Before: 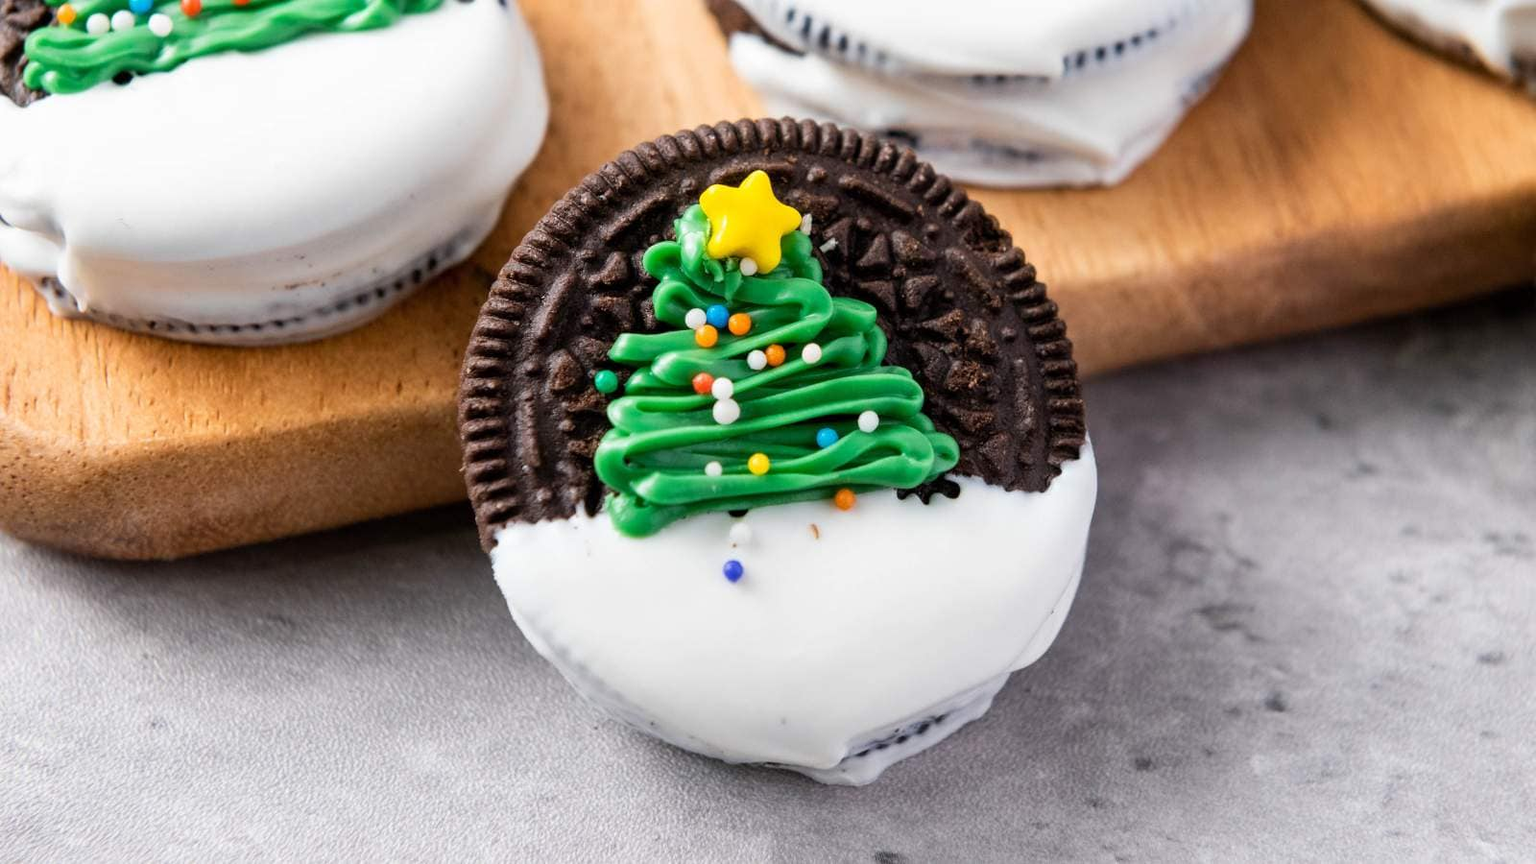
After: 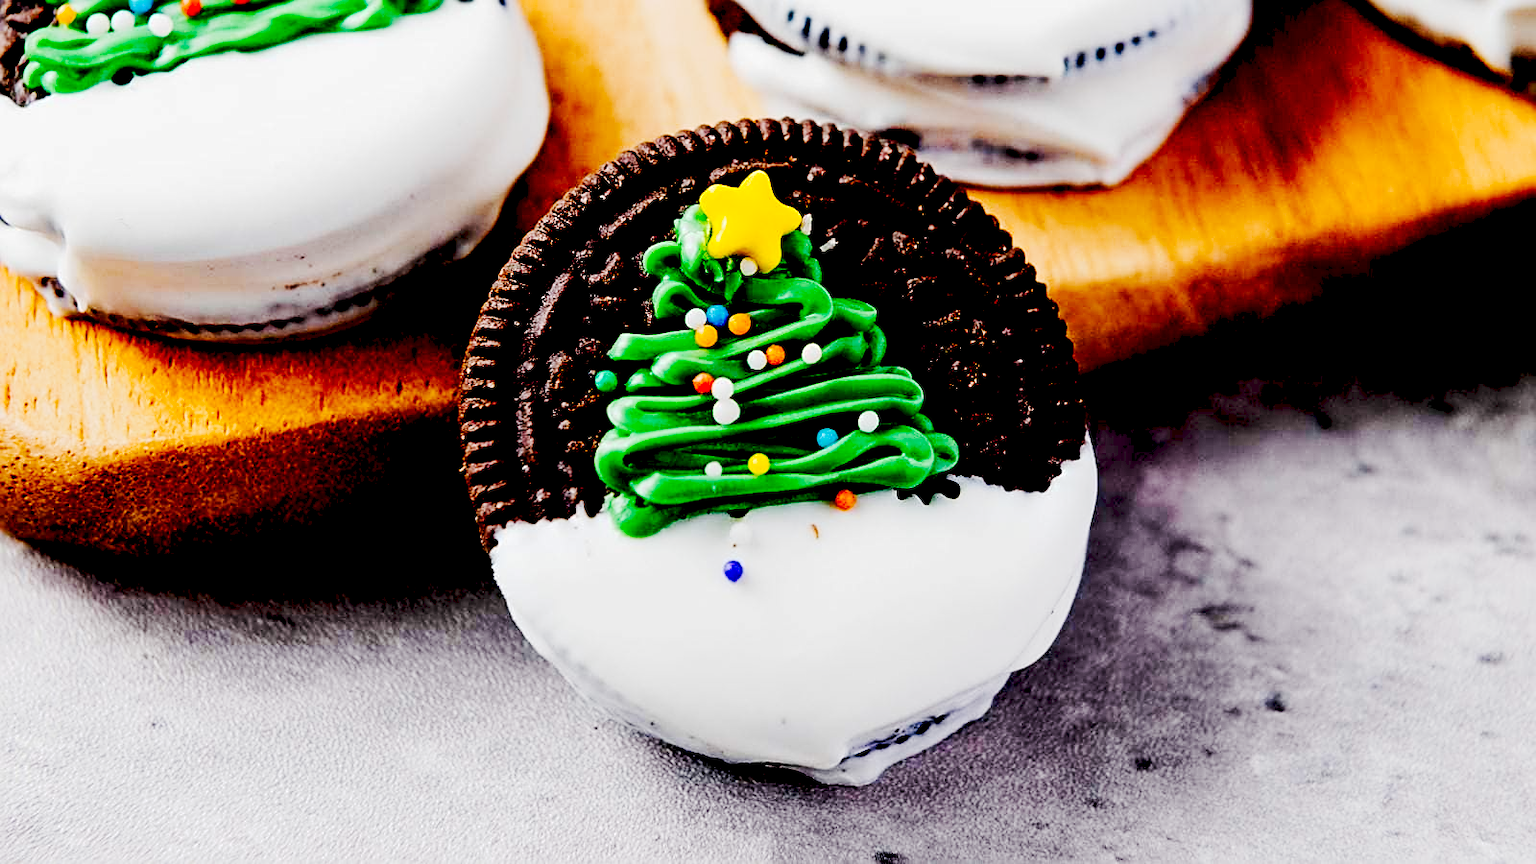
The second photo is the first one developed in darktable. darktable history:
exposure: black level correction 0.1, exposure -0.092 EV, compensate highlight preservation false
tone curve: curves: ch0 [(0, 0) (0.003, 0.061) (0.011, 0.065) (0.025, 0.066) (0.044, 0.077) (0.069, 0.092) (0.1, 0.106) (0.136, 0.125) (0.177, 0.16) (0.224, 0.206) (0.277, 0.272) (0.335, 0.356) (0.399, 0.472) (0.468, 0.59) (0.543, 0.686) (0.623, 0.766) (0.709, 0.832) (0.801, 0.886) (0.898, 0.929) (1, 1)], preserve colors none
sharpen: on, module defaults
